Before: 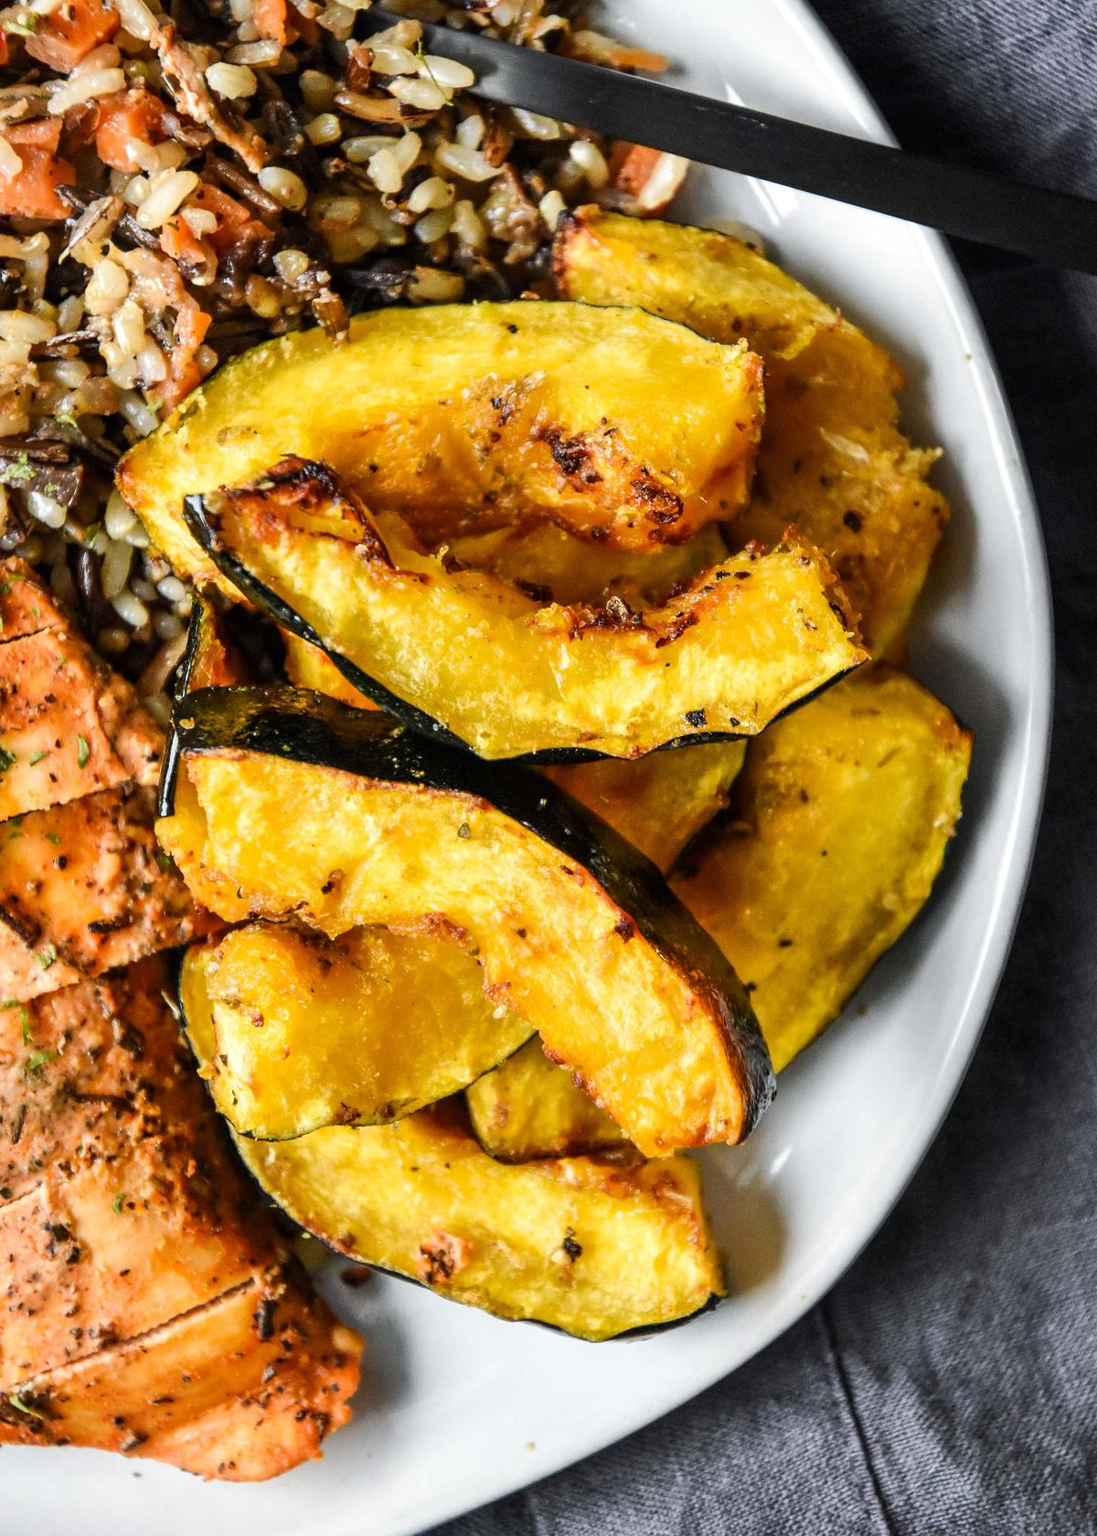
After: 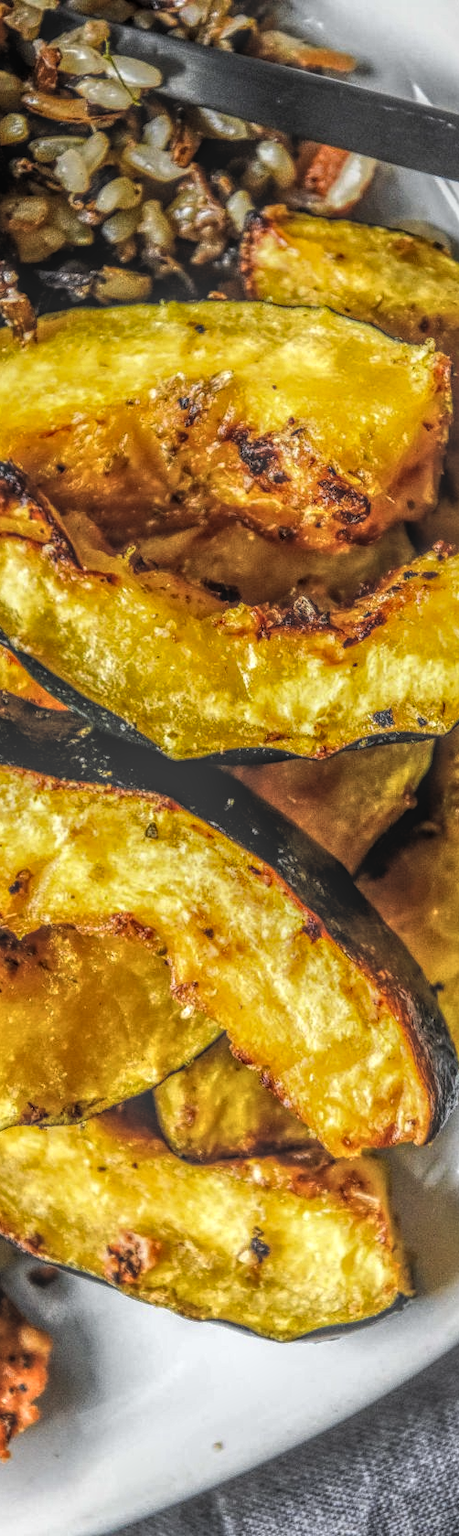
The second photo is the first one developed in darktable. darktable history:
crop: left 28.577%, right 29.459%
levels: white 99.9%, levels [0.029, 0.545, 0.971]
local contrast: highlights 6%, shadows 0%, detail 200%, midtone range 0.243
haze removal: strength -0.108, compatibility mode true, adaptive false
